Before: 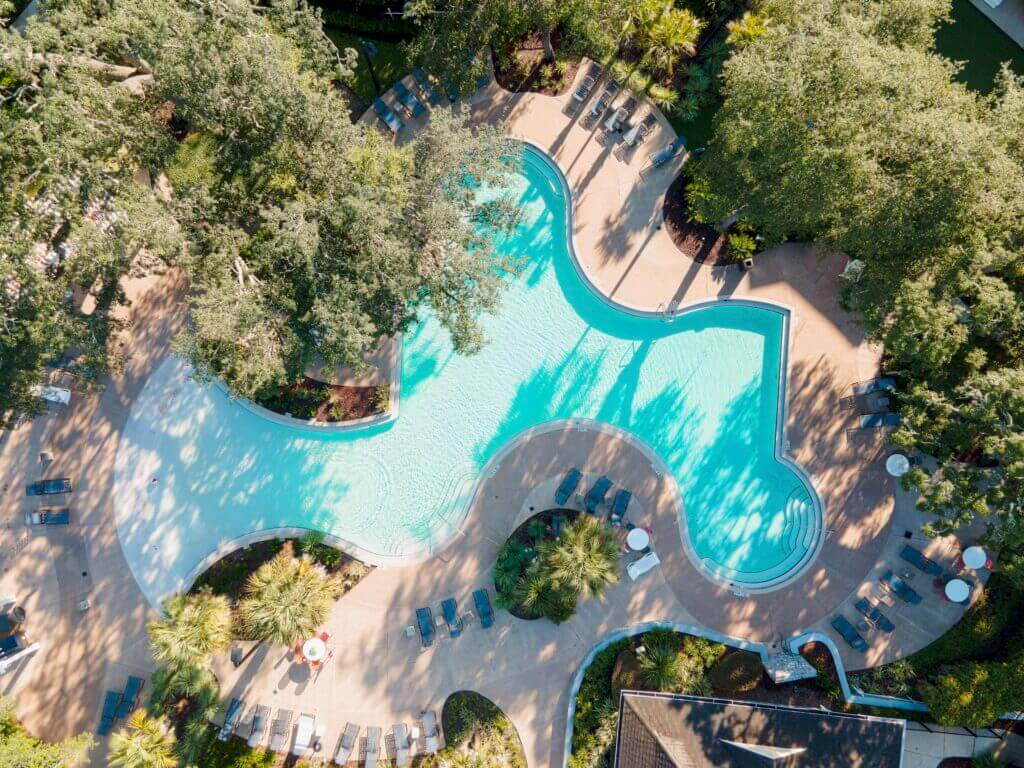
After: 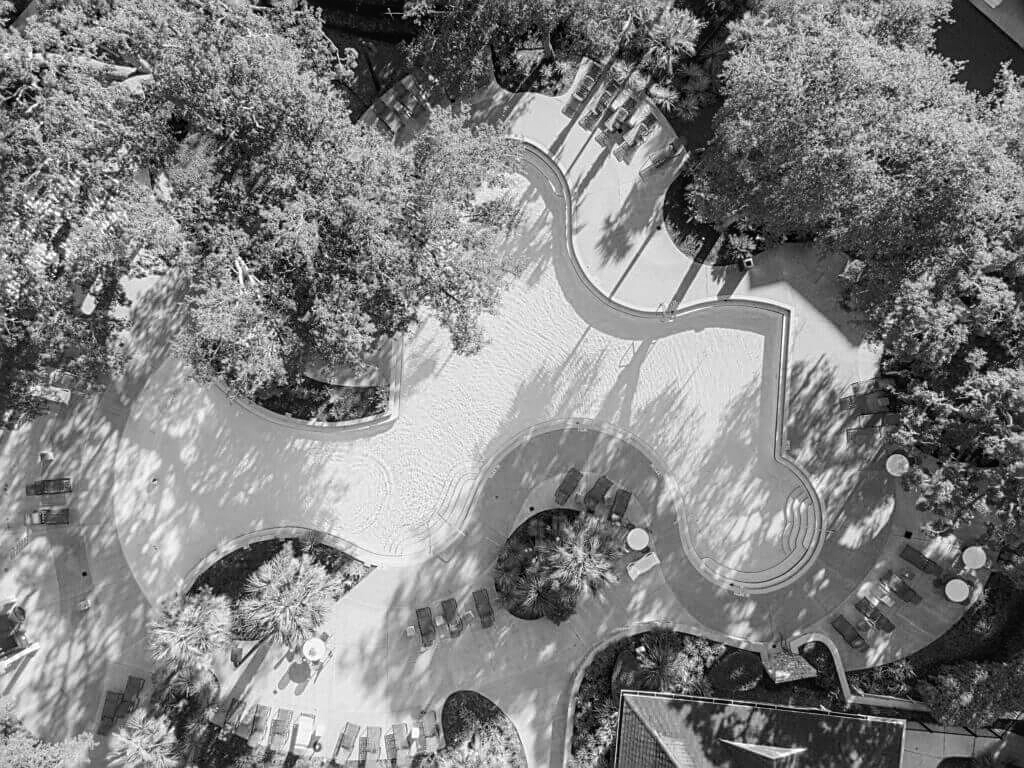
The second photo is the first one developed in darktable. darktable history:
monochrome: size 1
sharpen: on, module defaults
local contrast: detail 110%
contrast brightness saturation: saturation -0.04
